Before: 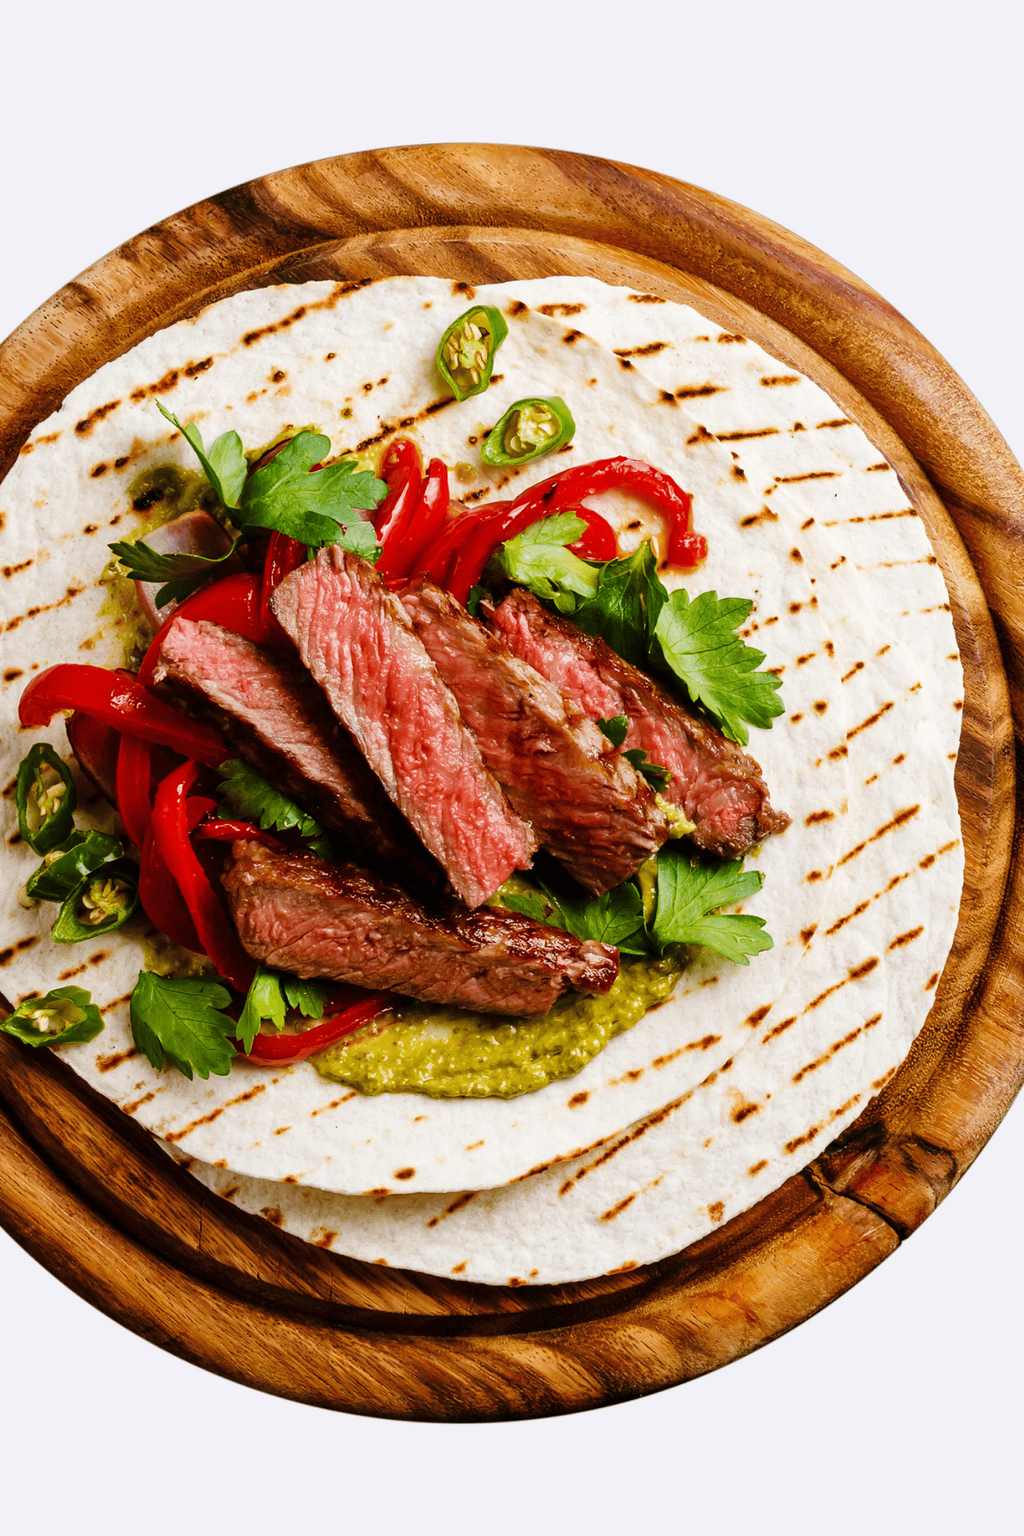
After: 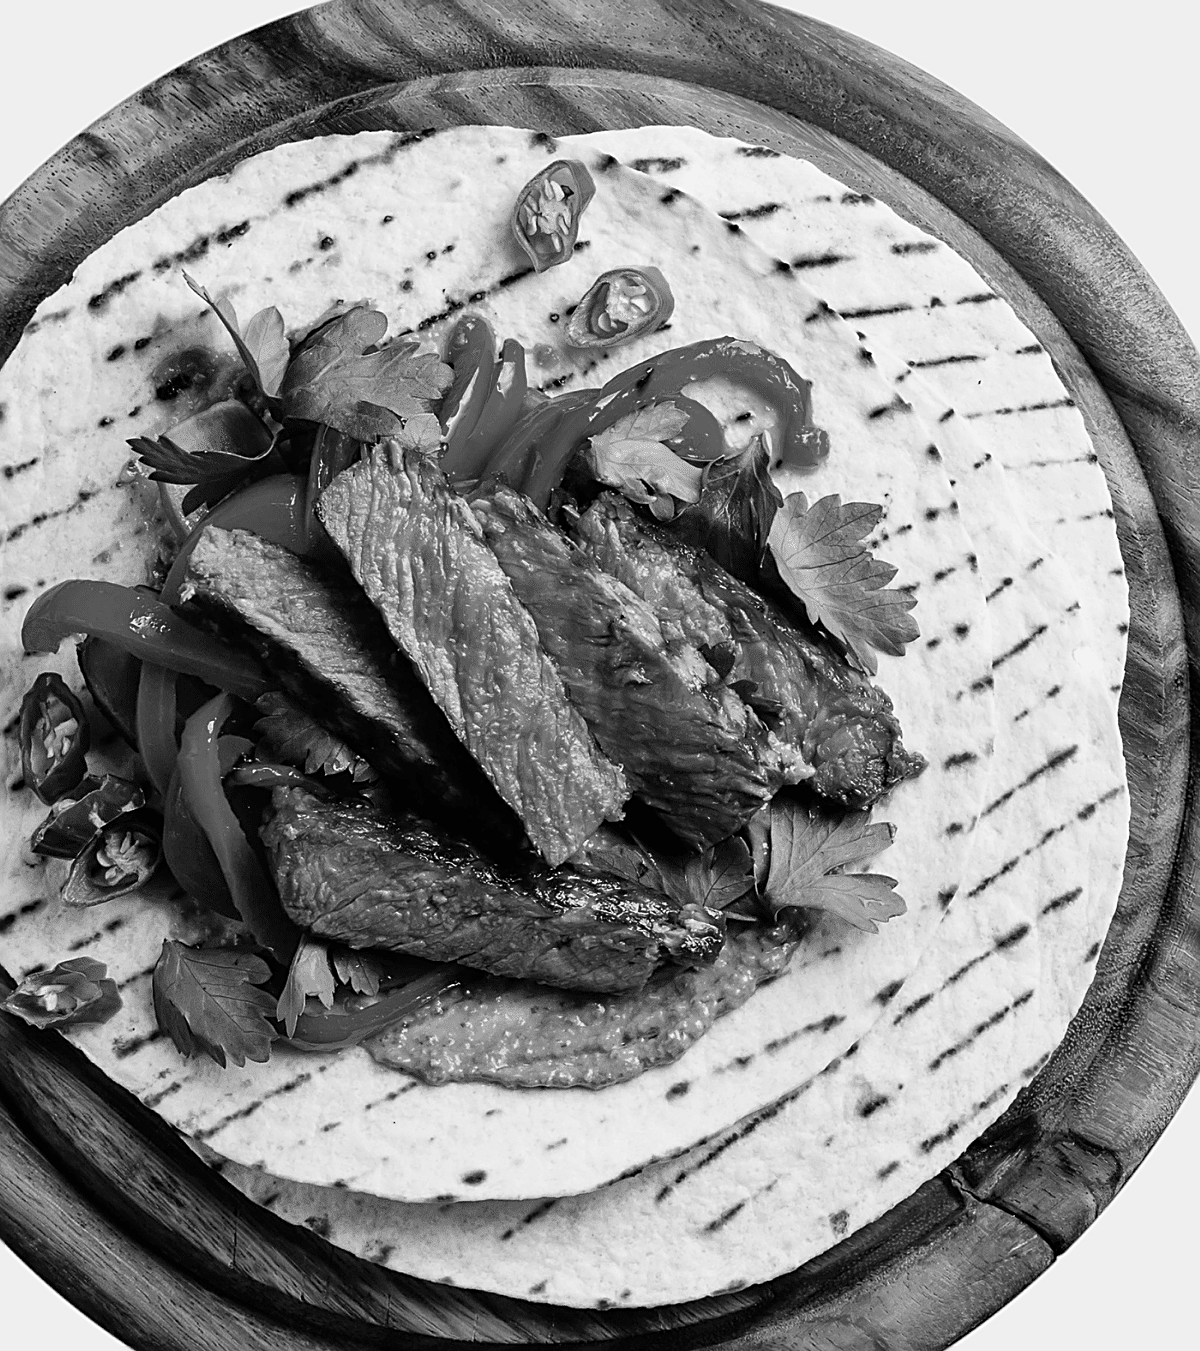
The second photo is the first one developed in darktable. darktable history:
color calibration: output gray [0.267, 0.423, 0.261, 0], illuminant as shot in camera, x 0.37, y 0.382, temperature 4317.87 K
crop: top 11.026%, bottom 13.87%
sharpen: amount 0.583
